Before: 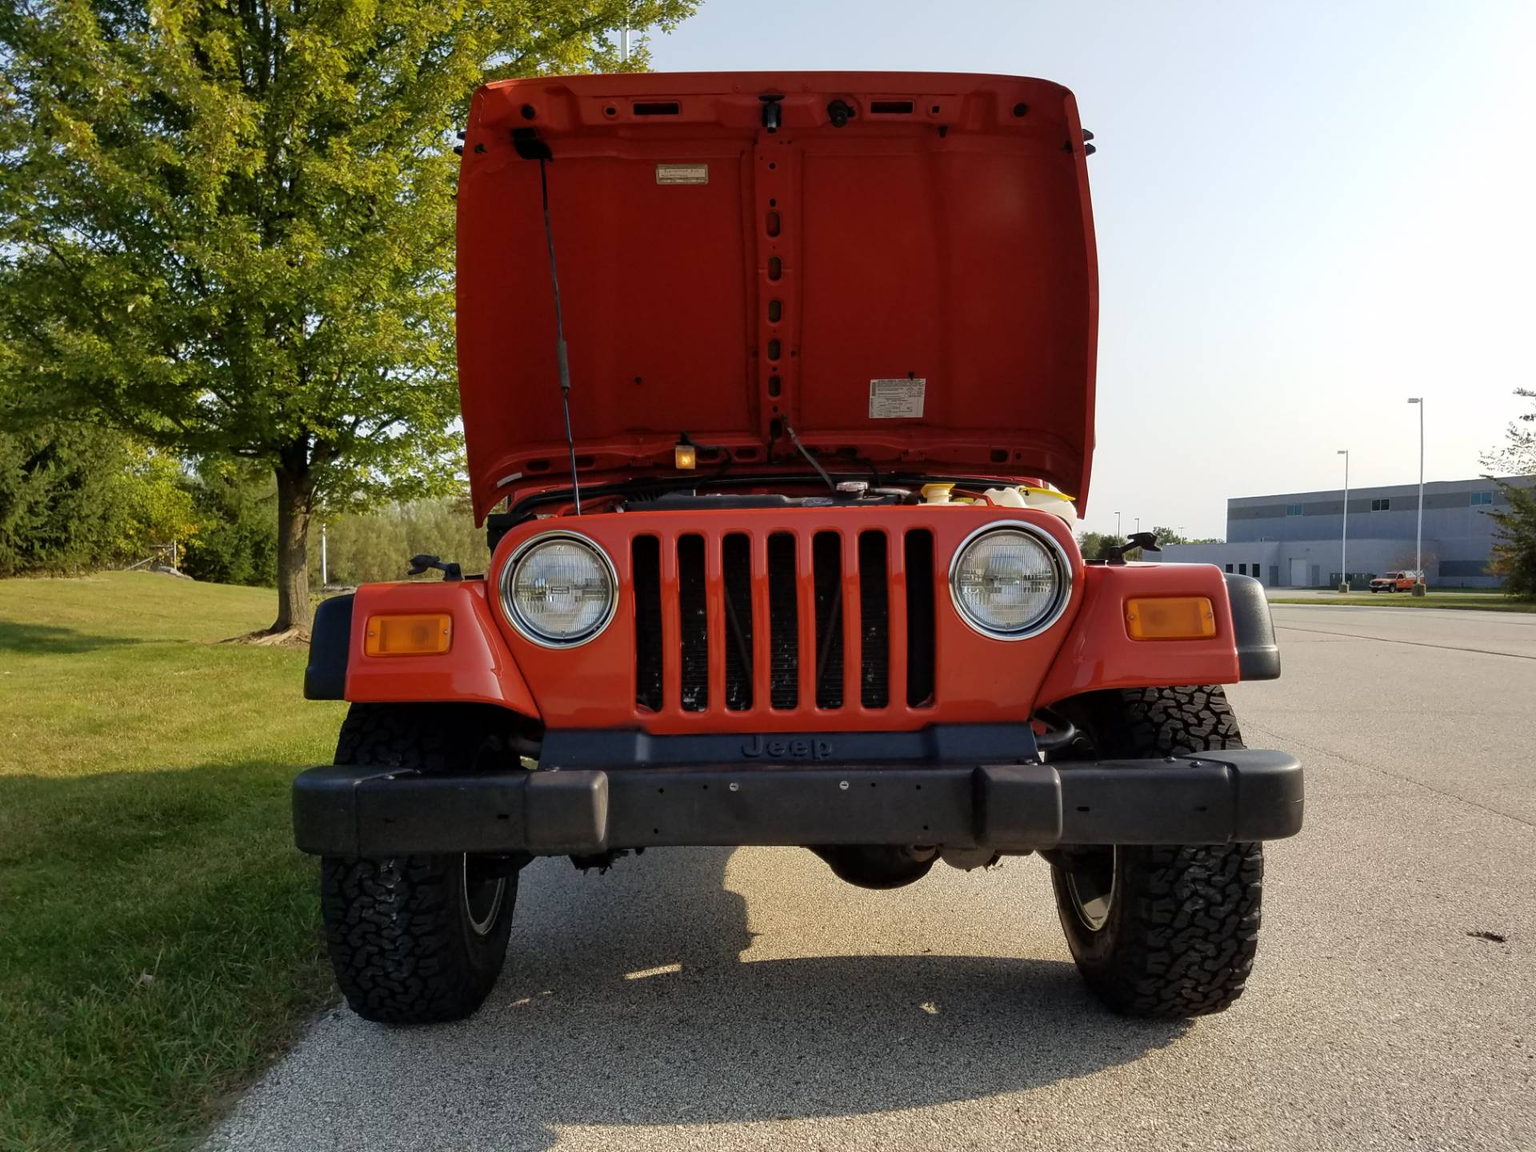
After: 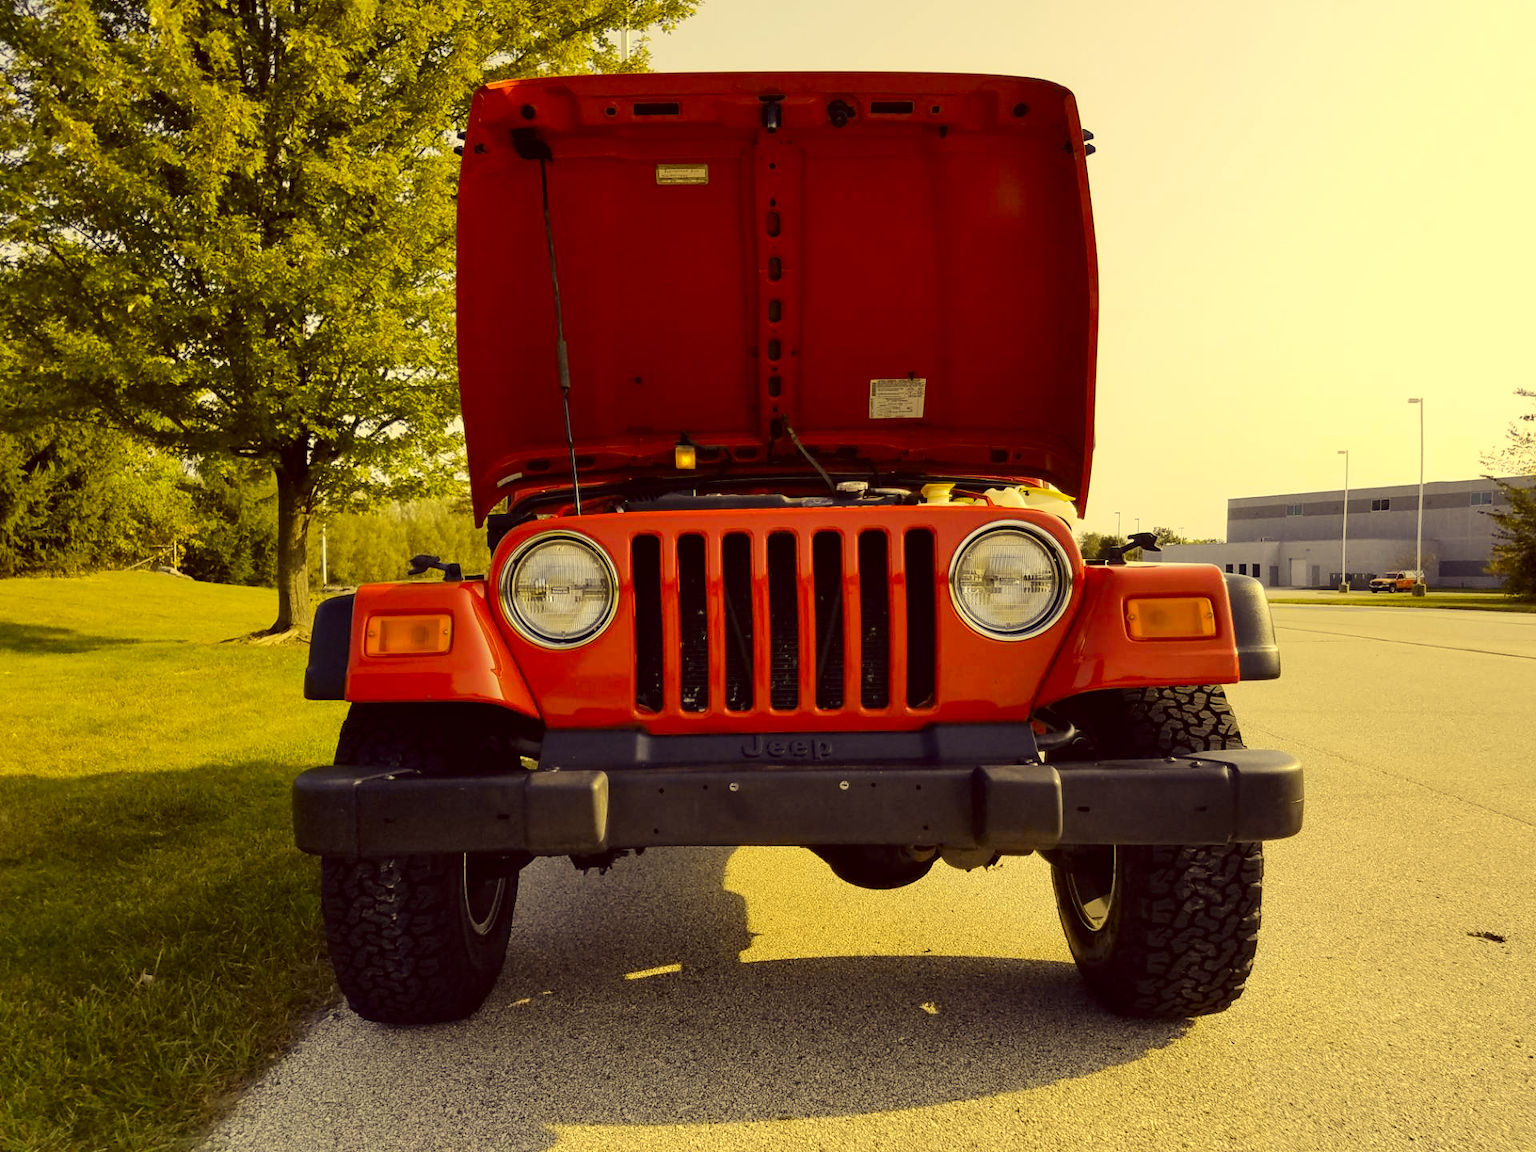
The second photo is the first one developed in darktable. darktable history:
tone curve: curves: ch0 [(0, 0) (0.239, 0.248) (0.508, 0.606) (0.828, 0.878) (1, 1)]; ch1 [(0, 0) (0.401, 0.42) (0.45, 0.464) (0.492, 0.498) (0.511, 0.507) (0.561, 0.549) (0.688, 0.726) (1, 1)]; ch2 [(0, 0) (0.411, 0.433) (0.5, 0.504) (0.545, 0.574) (1, 1)], color space Lab, independent channels, preserve colors none
color correction: highlights a* -0.494, highlights b* 39.95, shadows a* 9.74, shadows b* -0.413
